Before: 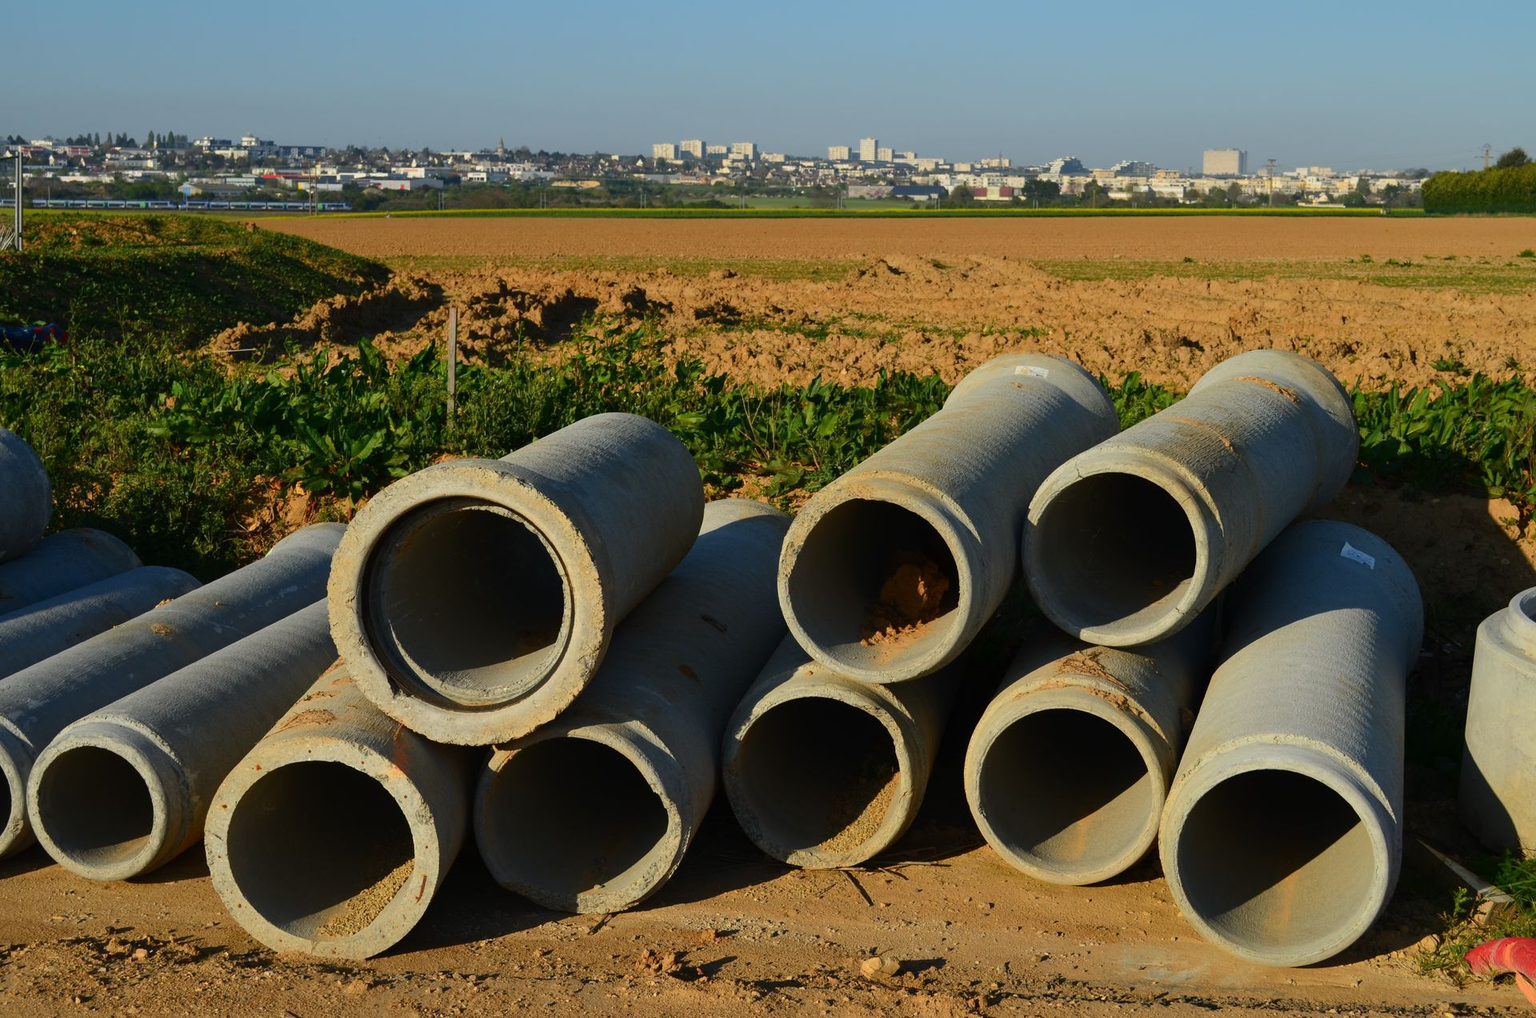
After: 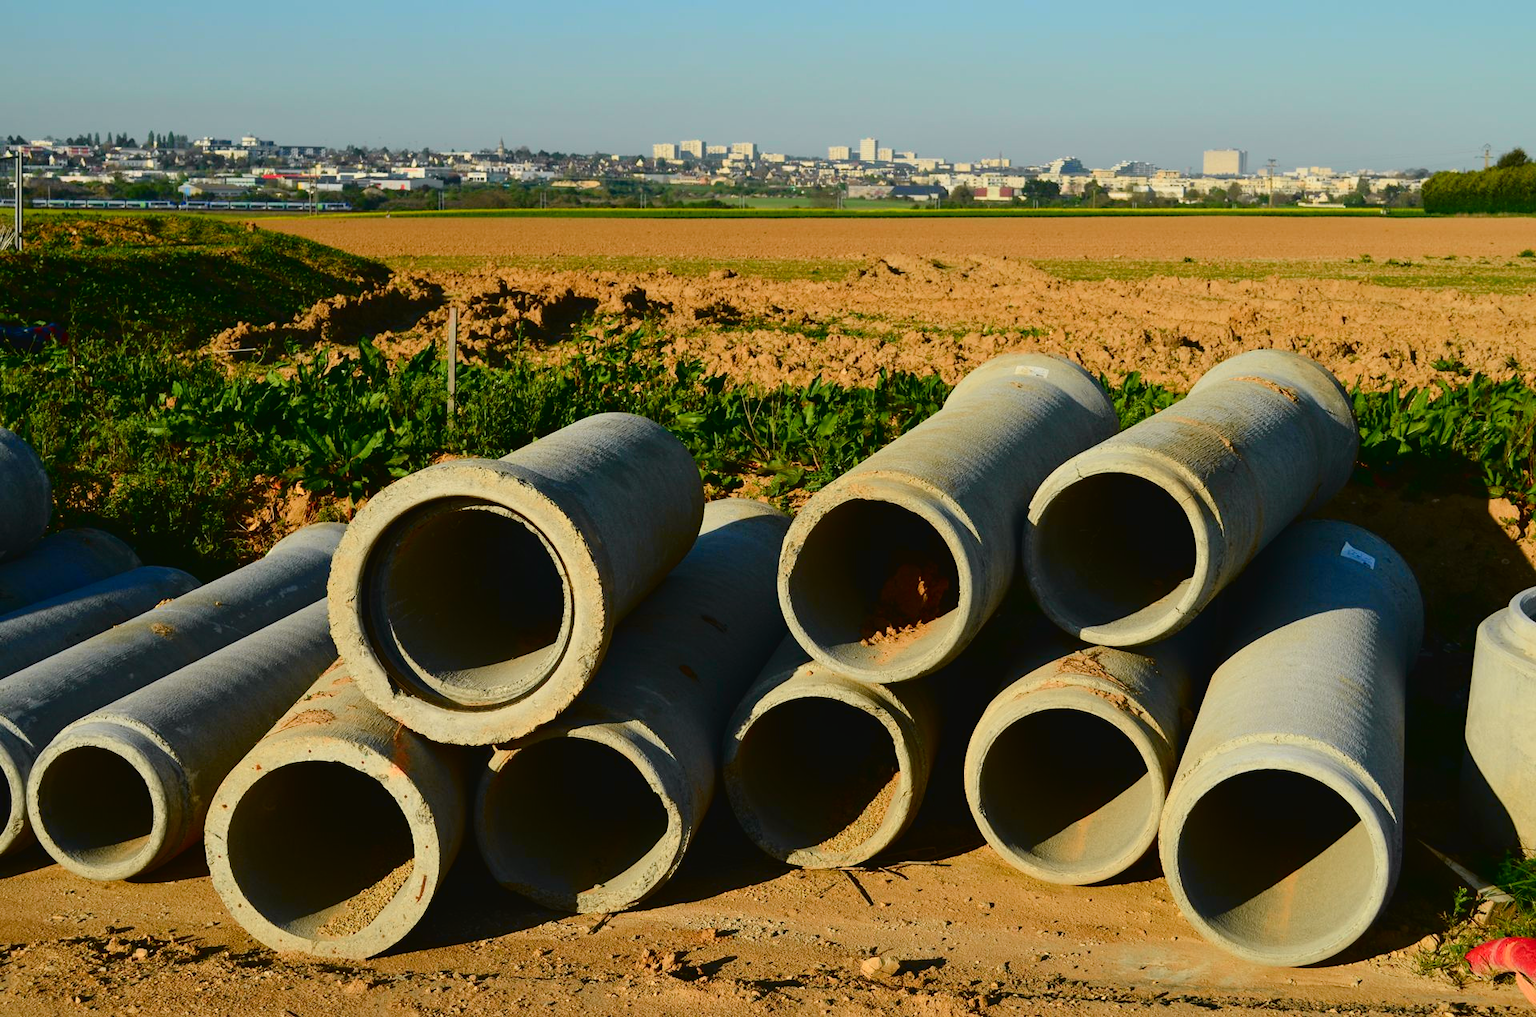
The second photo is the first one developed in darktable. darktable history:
color balance rgb: perceptual saturation grading › global saturation 20%, perceptual saturation grading › highlights -25%, perceptual saturation grading › shadows 25%
tone curve: curves: ch0 [(0.003, 0.029) (0.037, 0.036) (0.149, 0.117) (0.297, 0.318) (0.422, 0.474) (0.531, 0.6) (0.743, 0.809) (0.877, 0.901) (1, 0.98)]; ch1 [(0, 0) (0.305, 0.325) (0.453, 0.437) (0.482, 0.479) (0.501, 0.5) (0.506, 0.503) (0.567, 0.572) (0.605, 0.608) (0.668, 0.69) (1, 1)]; ch2 [(0, 0) (0.313, 0.306) (0.4, 0.399) (0.45, 0.48) (0.499, 0.502) (0.512, 0.523) (0.57, 0.595) (0.653, 0.662) (1, 1)], color space Lab, independent channels, preserve colors none
